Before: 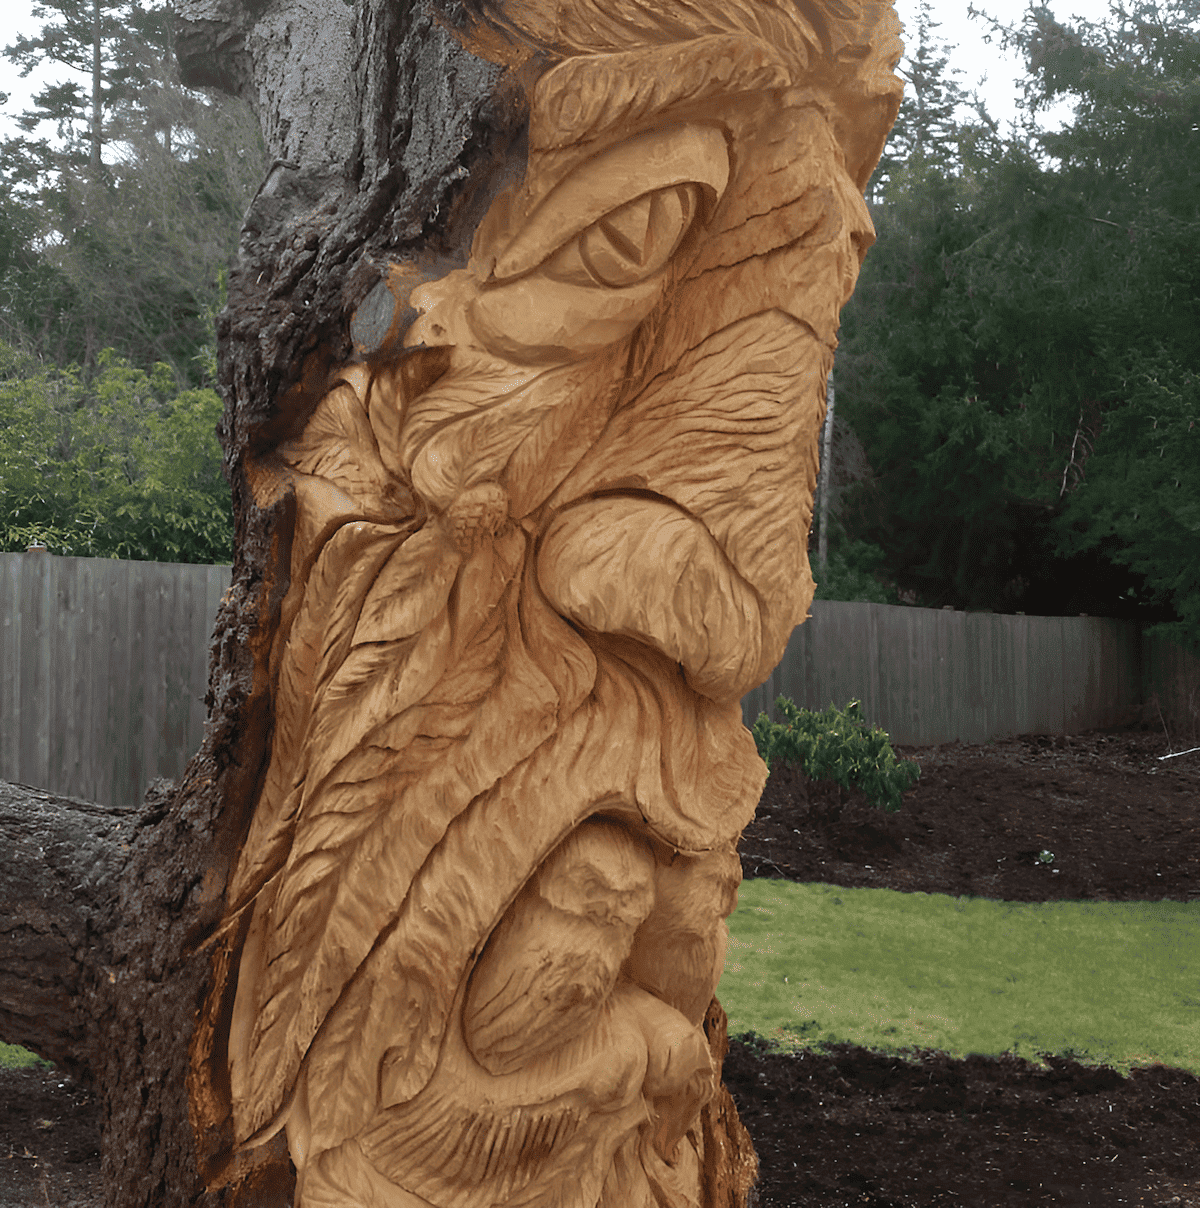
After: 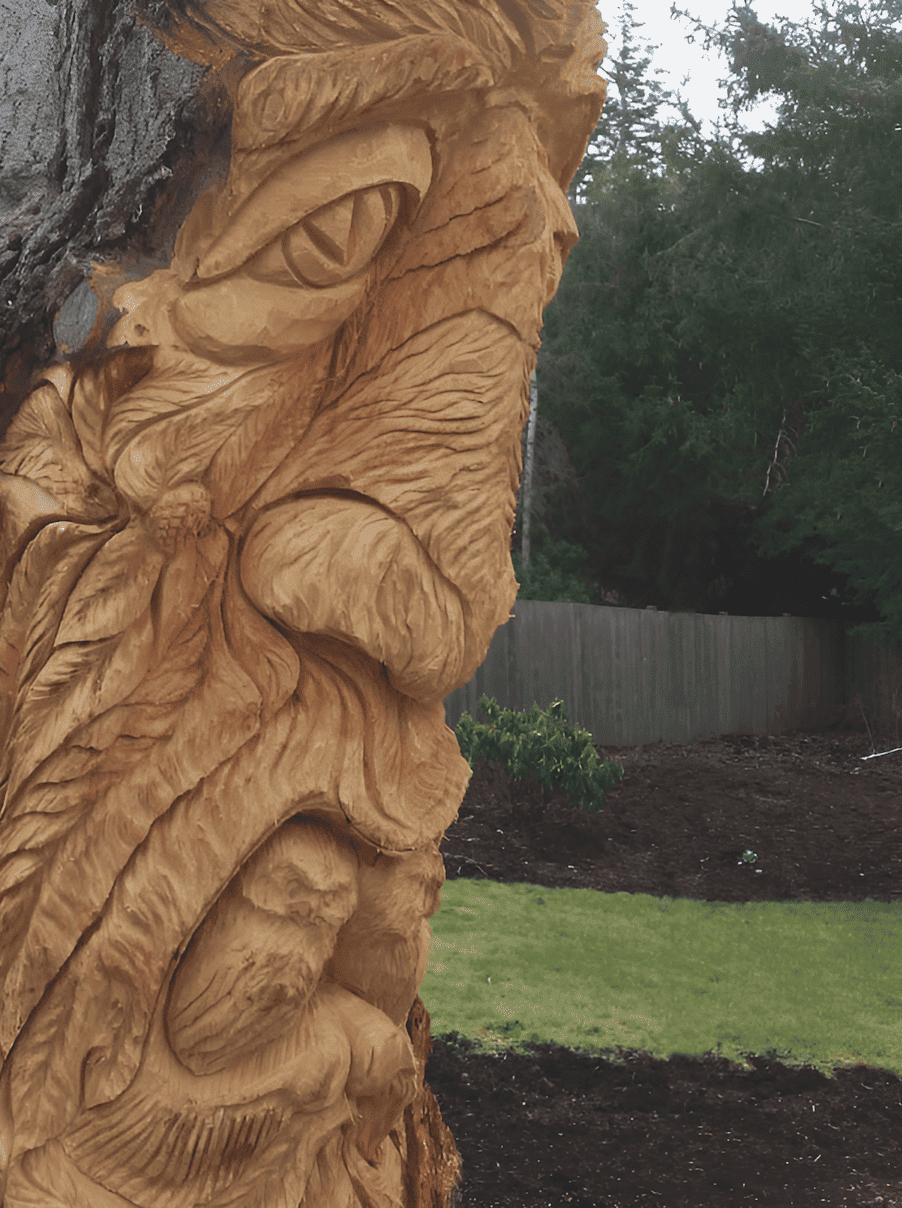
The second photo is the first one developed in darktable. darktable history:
crop and rotate: left 24.785%
exposure: black level correction -0.015, exposure -0.129 EV, compensate exposure bias true, compensate highlight preservation false
